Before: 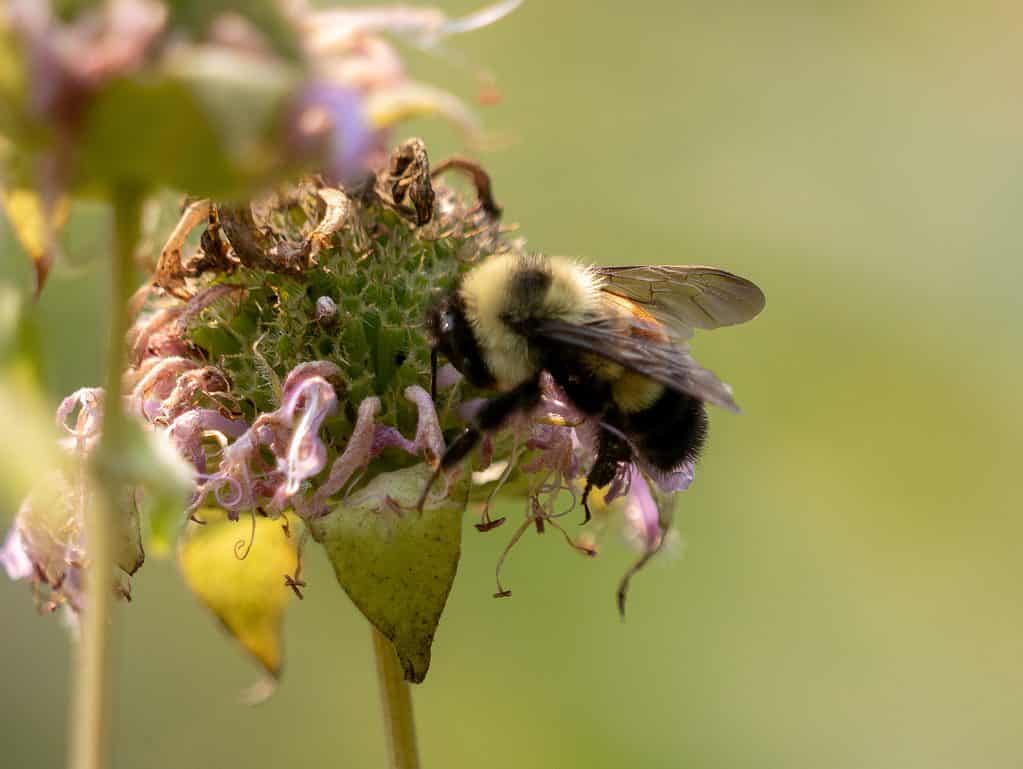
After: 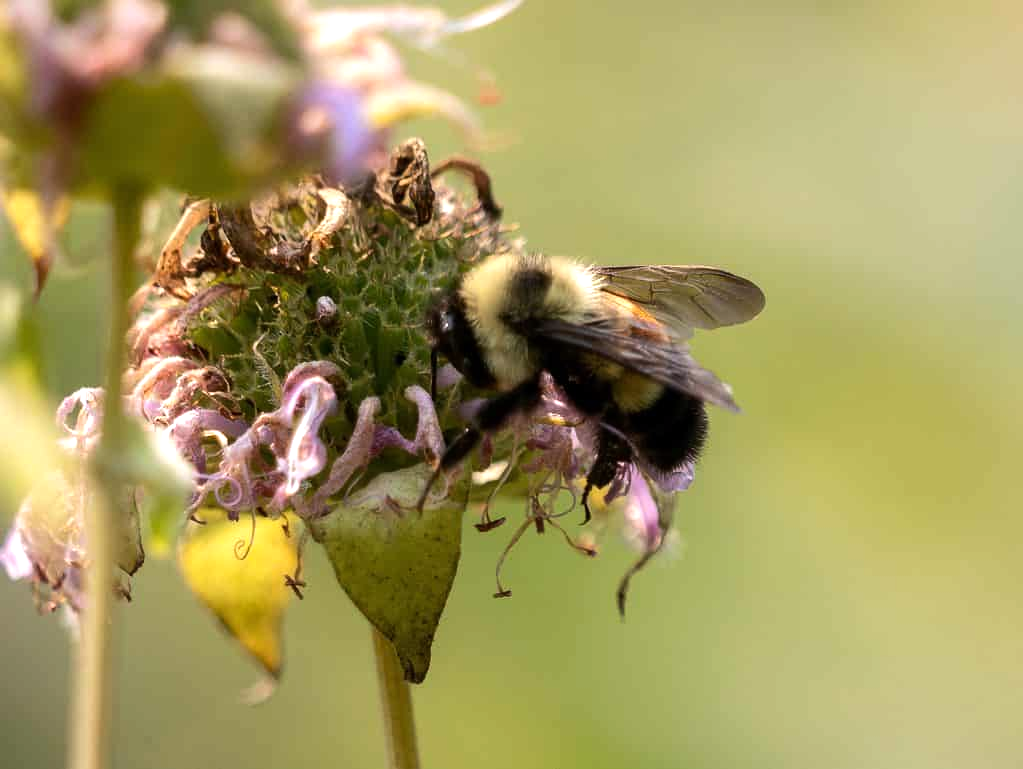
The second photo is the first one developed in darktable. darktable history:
tone equalizer: -8 EV -0.417 EV, -7 EV -0.389 EV, -6 EV -0.333 EV, -5 EV -0.222 EV, -3 EV 0.222 EV, -2 EV 0.333 EV, -1 EV 0.389 EV, +0 EV 0.417 EV, edges refinement/feathering 500, mask exposure compensation -1.57 EV, preserve details no
white balance: red 1.004, blue 1.024
